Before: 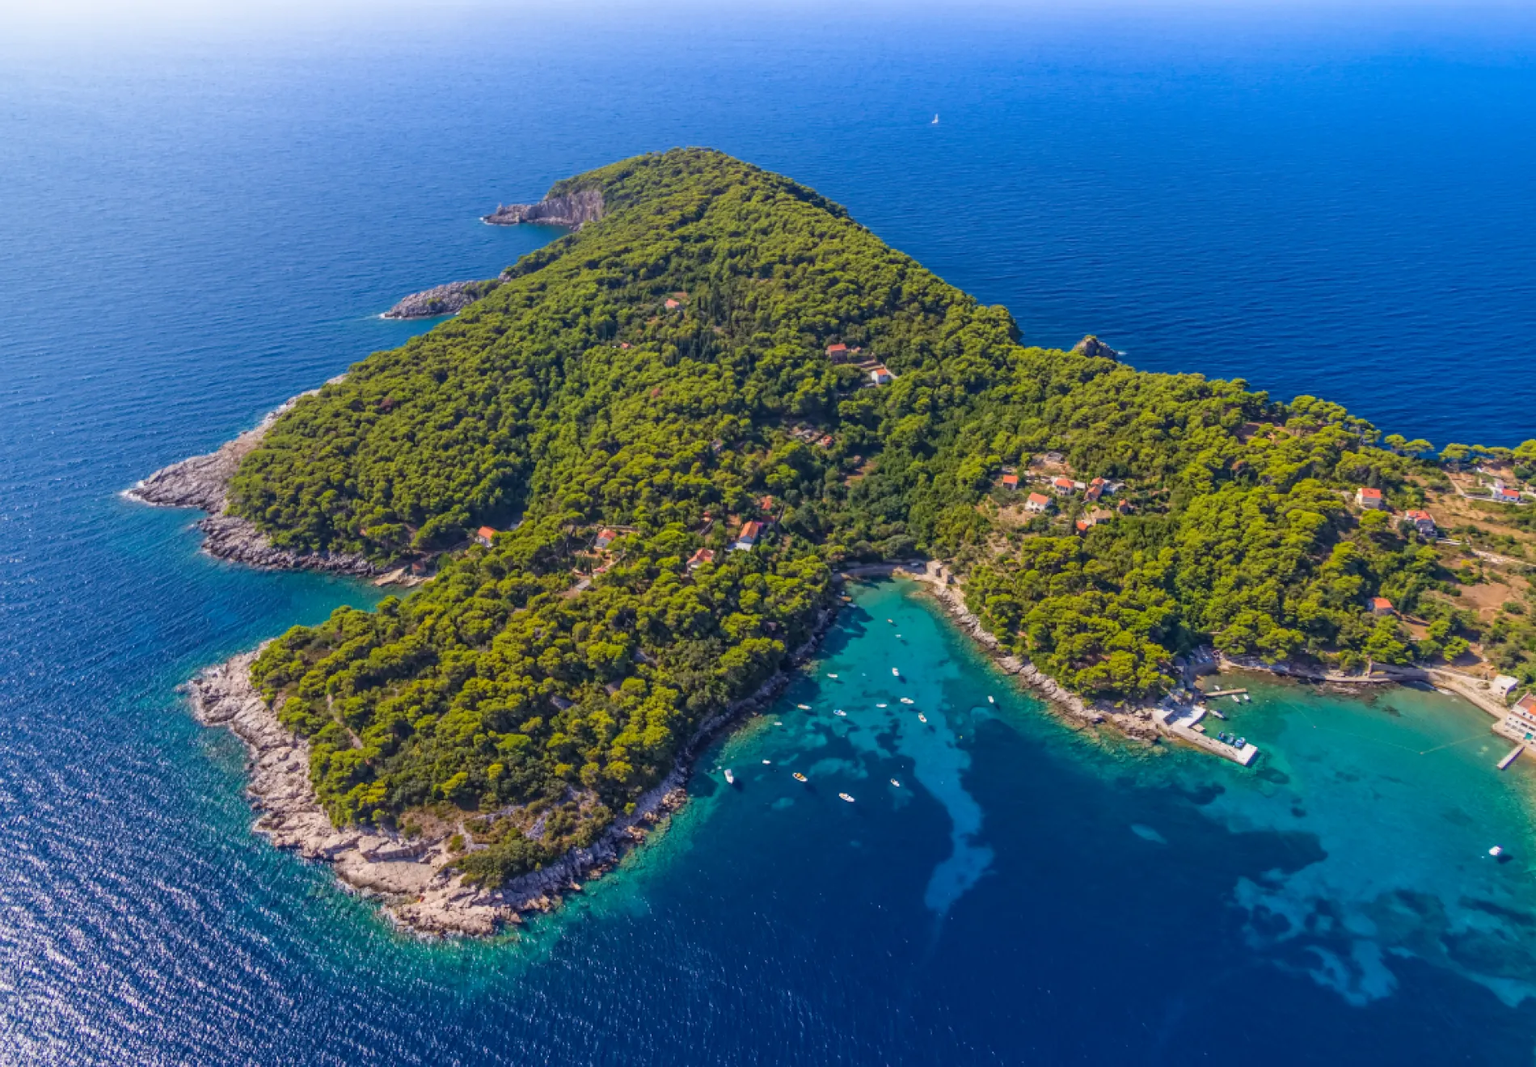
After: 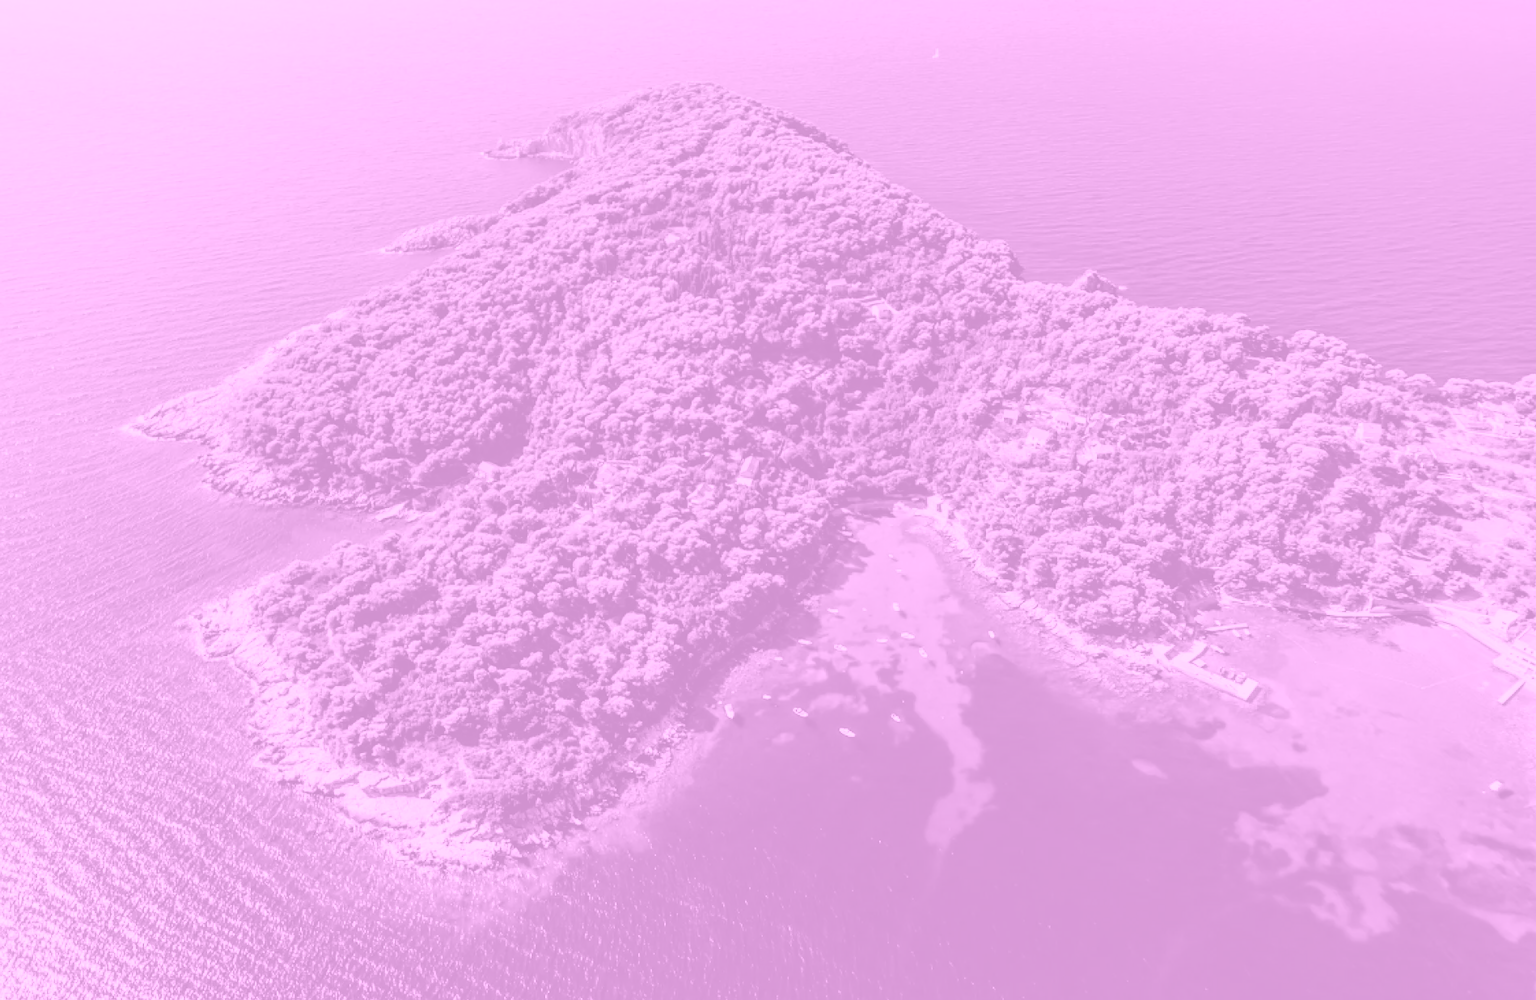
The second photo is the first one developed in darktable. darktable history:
color correction: highlights a* -5.94, highlights b* 11.19
colorize: hue 331.2°, saturation 75%, source mix 30.28%, lightness 70.52%, version 1
crop and rotate: top 6.25%
shadows and highlights: shadows 4.1, highlights -17.6, soften with gaussian
filmic rgb: black relative exposure -5 EV, hardness 2.88, contrast 1.4, highlights saturation mix -30%
